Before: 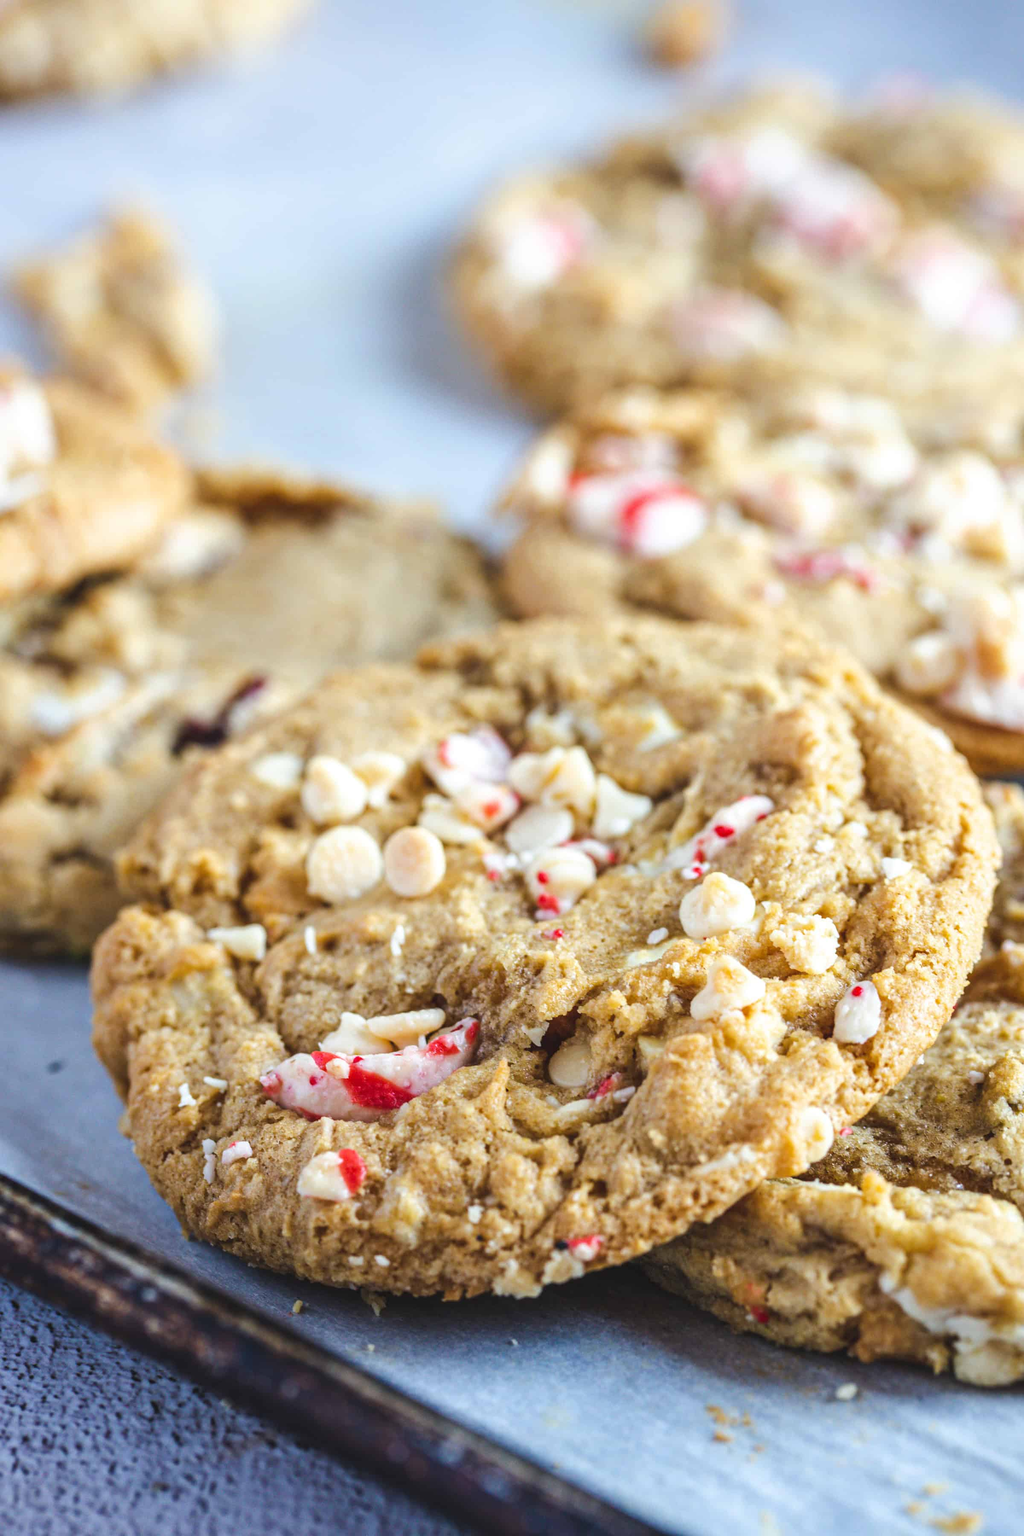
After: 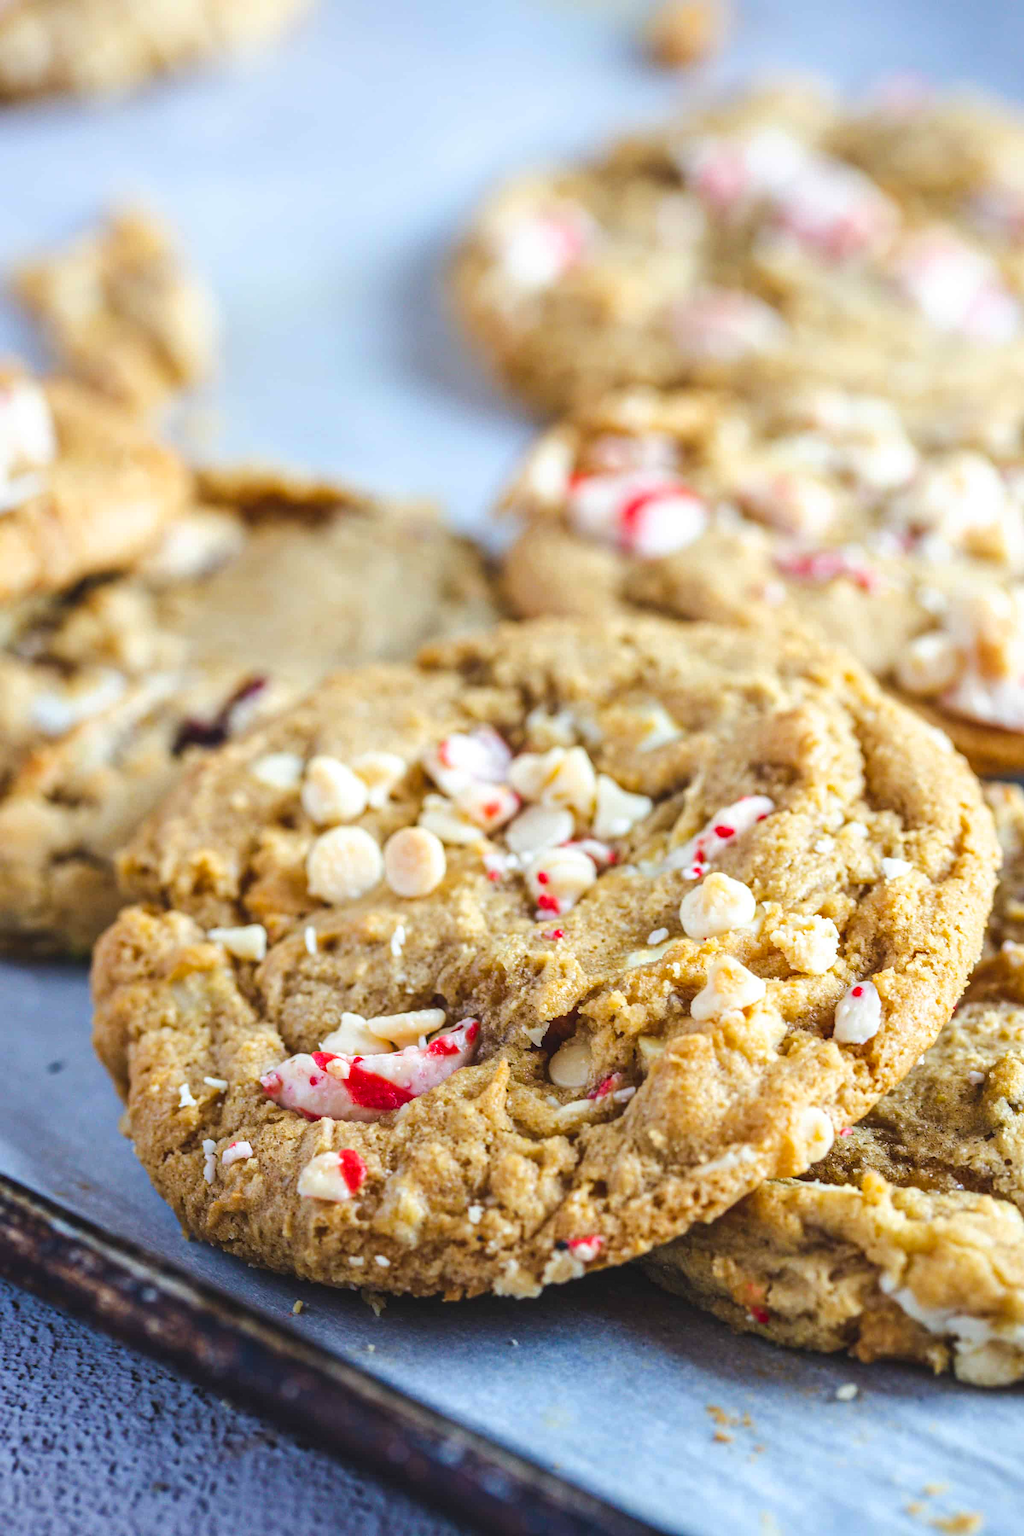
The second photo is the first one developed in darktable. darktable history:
contrast brightness saturation: contrast 0.042, saturation 0.152
sharpen: amount 0.208
